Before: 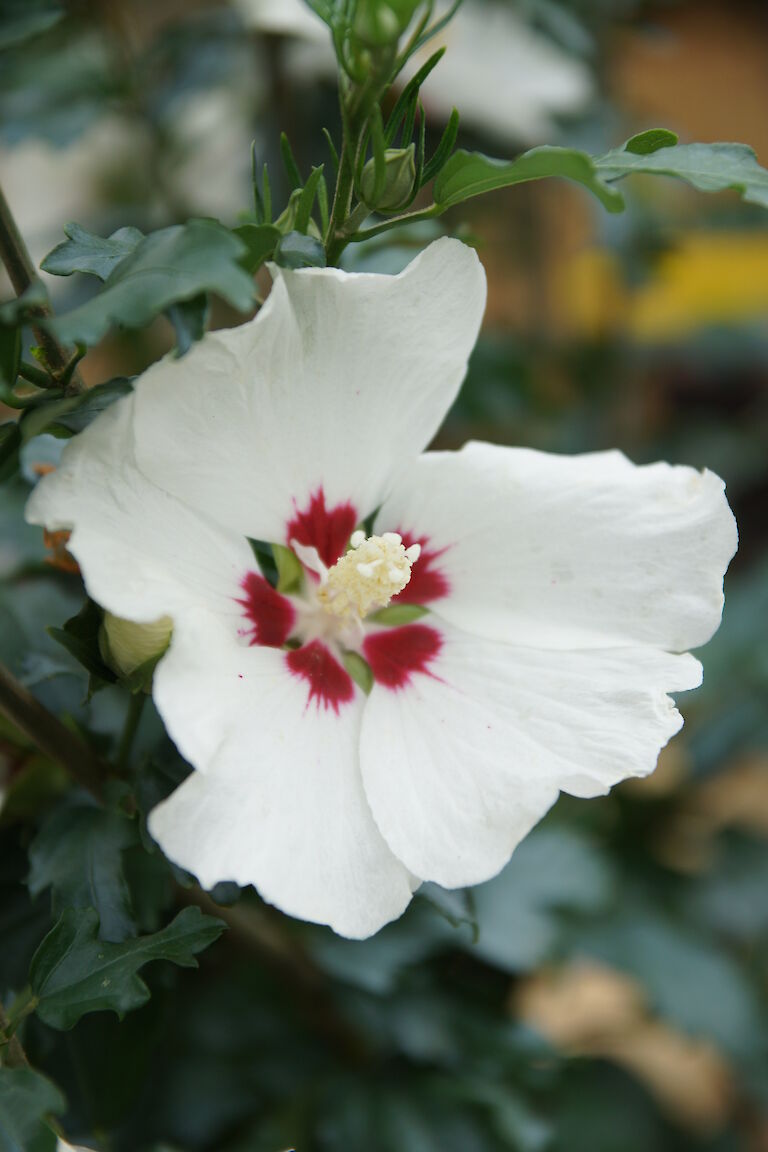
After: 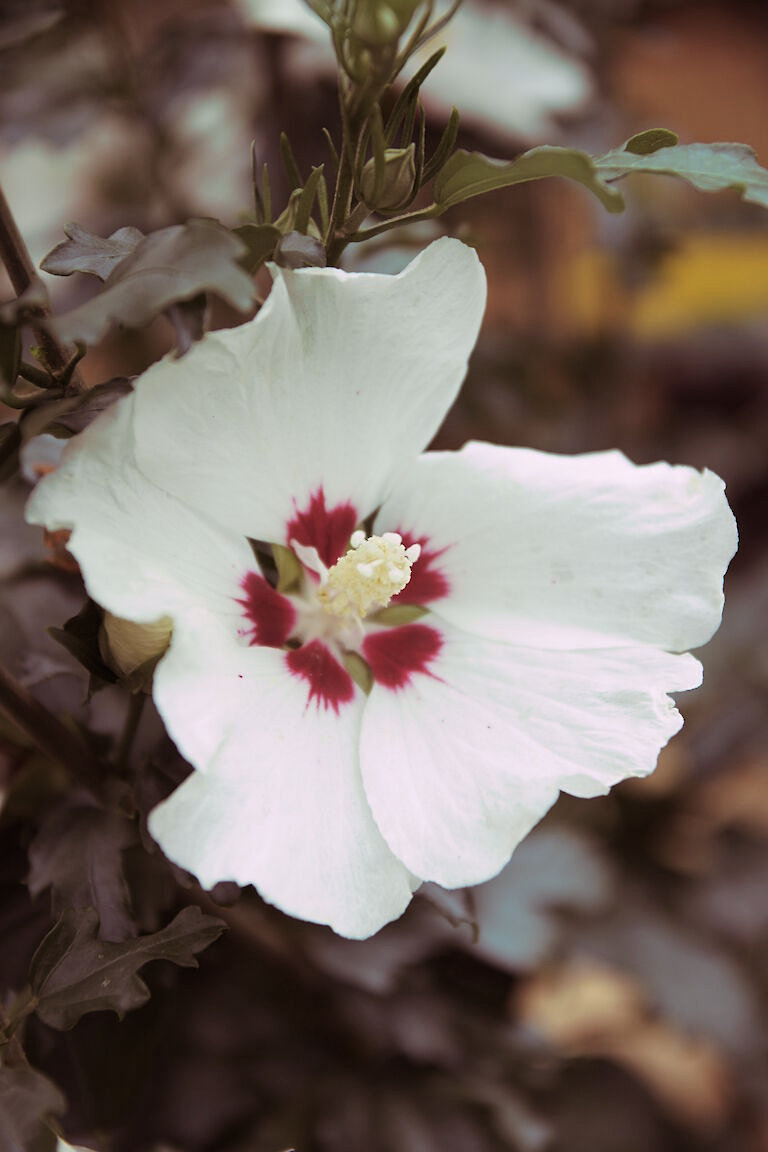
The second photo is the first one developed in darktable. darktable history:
split-toning: highlights › hue 298.8°, highlights › saturation 0.73, compress 41.76%
sharpen: amount 0.2
